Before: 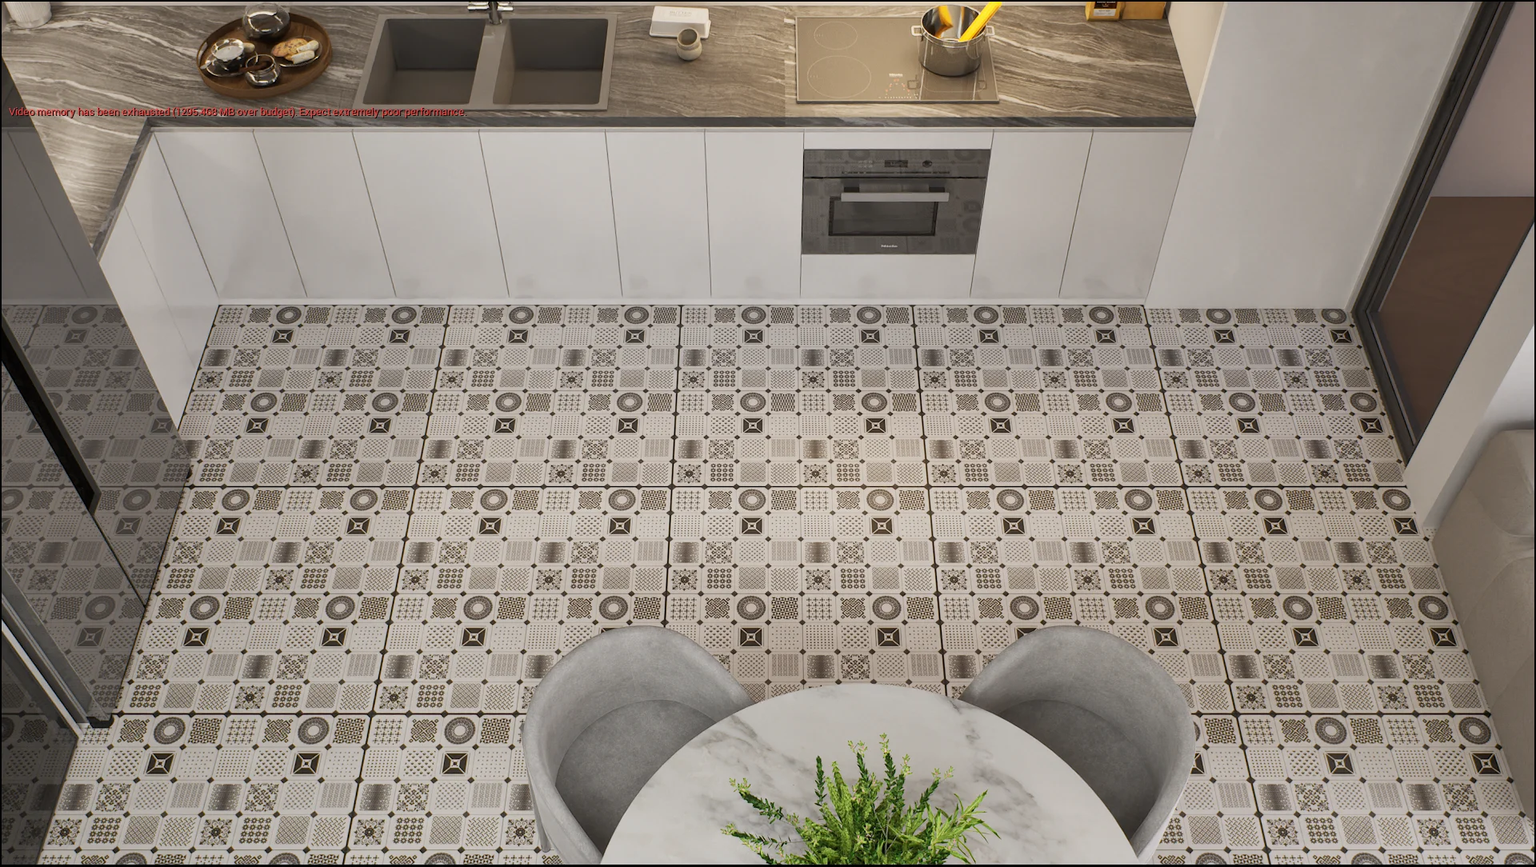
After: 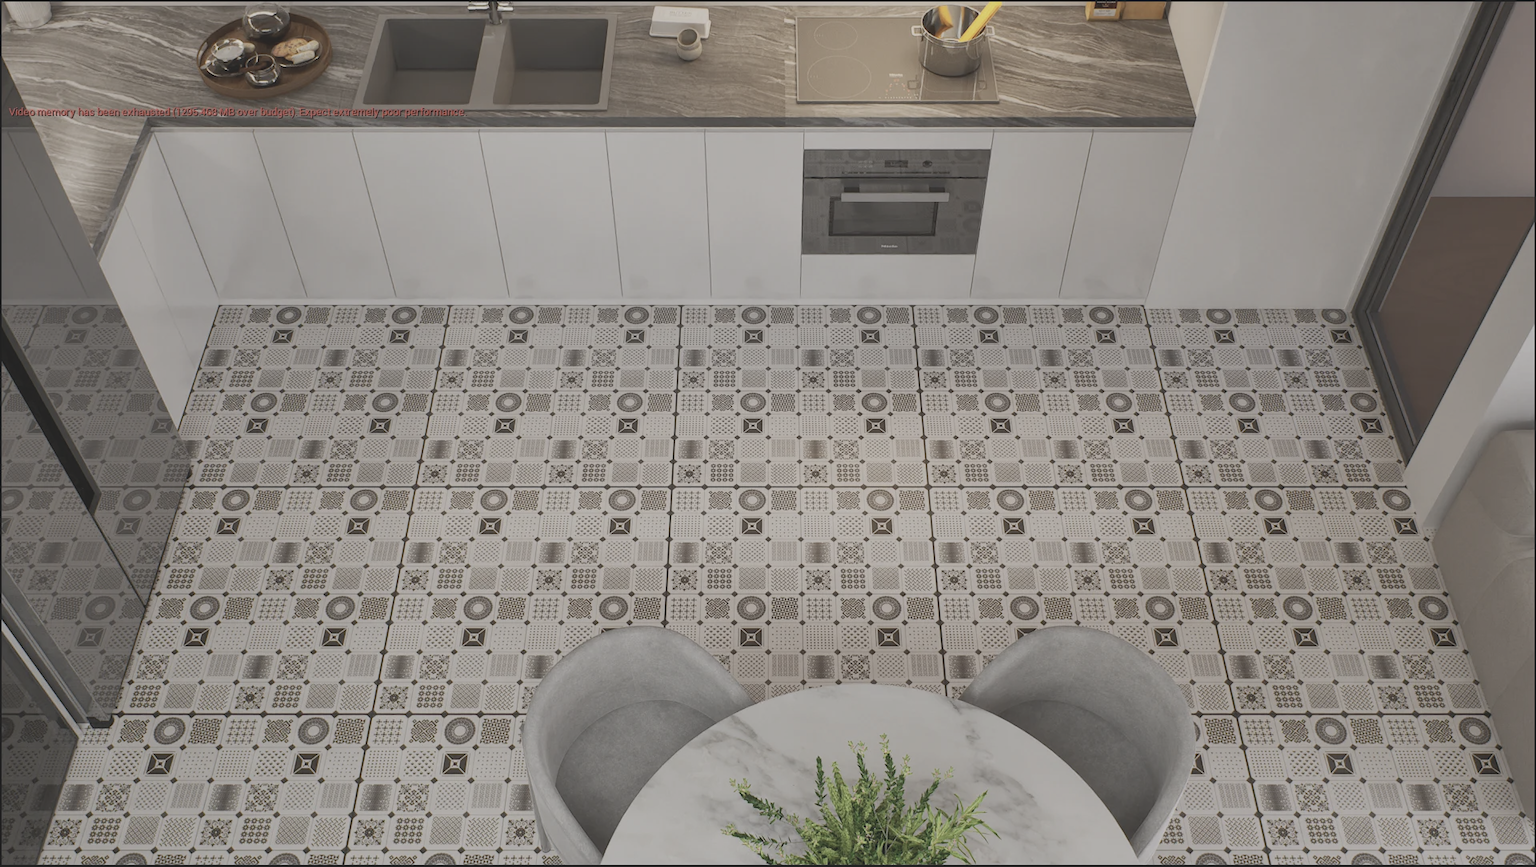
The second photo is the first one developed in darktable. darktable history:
base curve: exposure shift 0, preserve colors none
contrast brightness saturation: contrast -0.26, saturation -0.43
